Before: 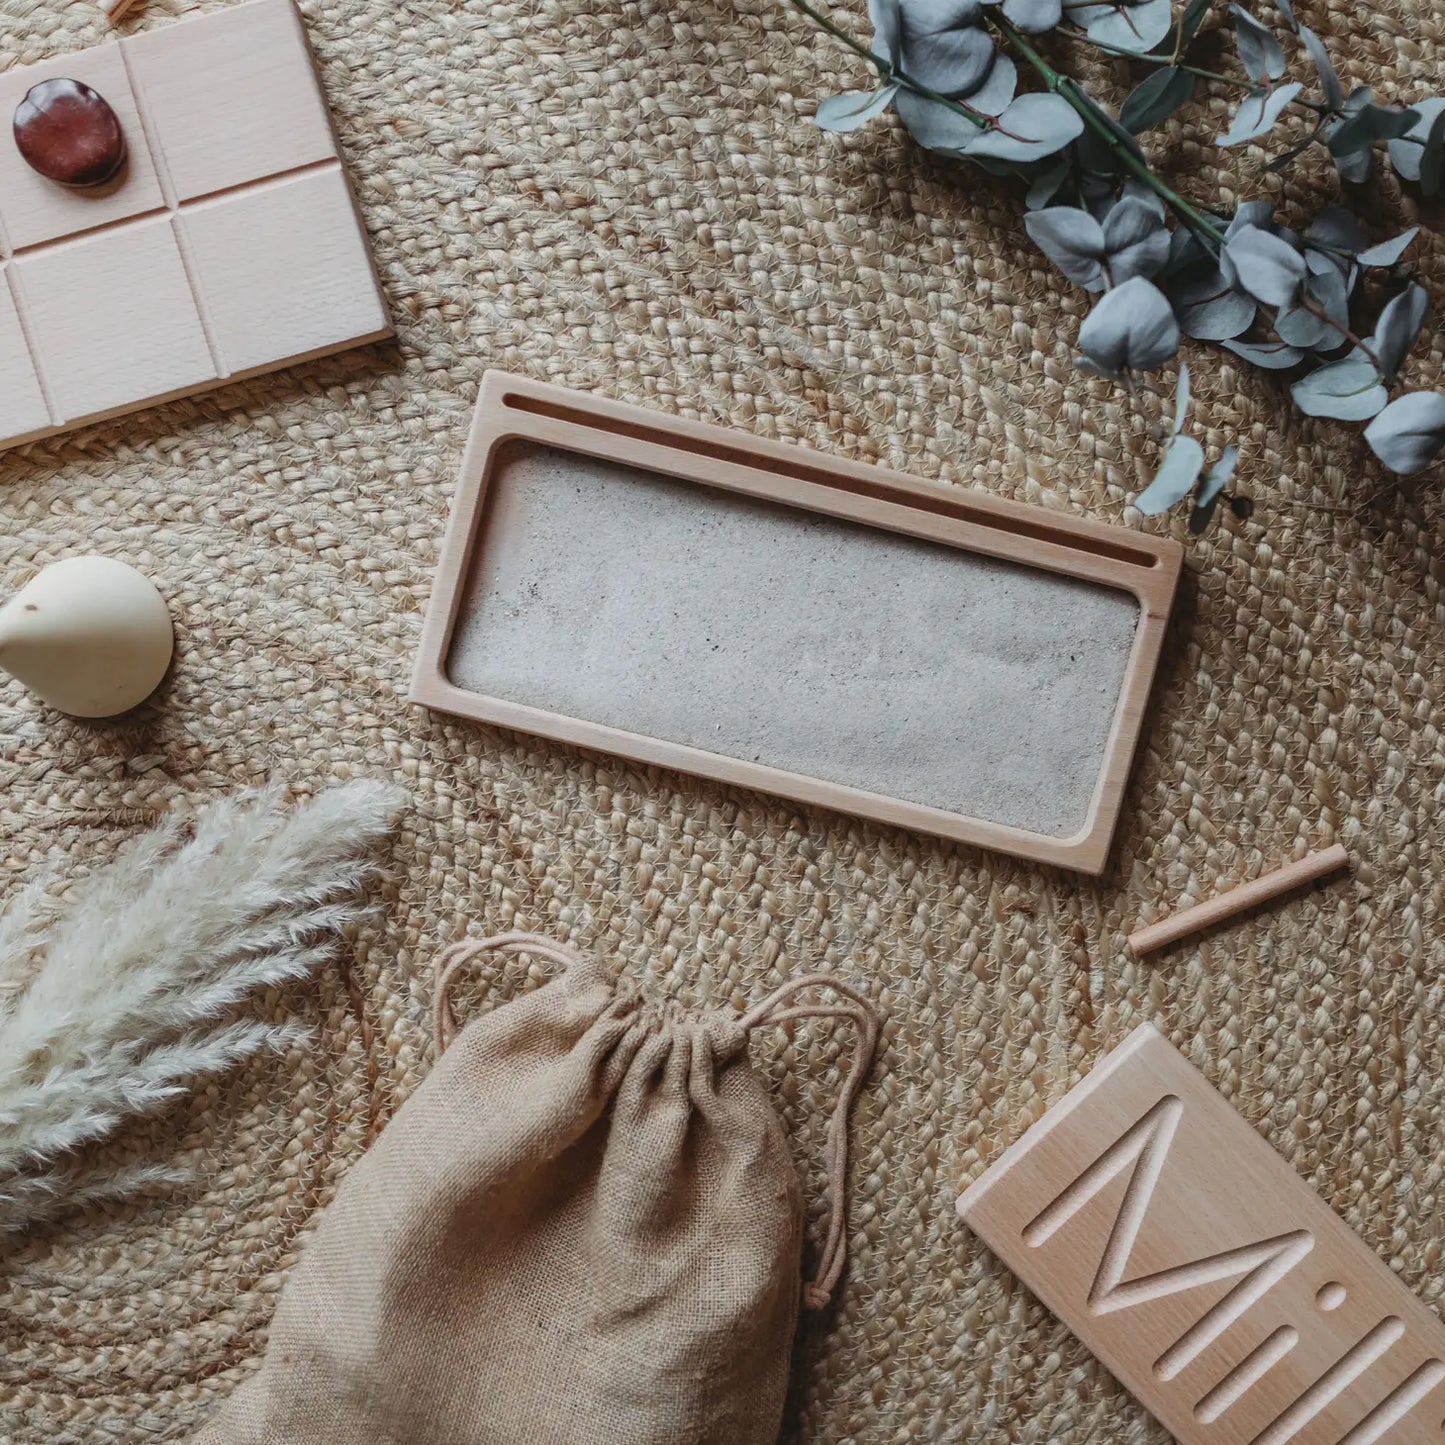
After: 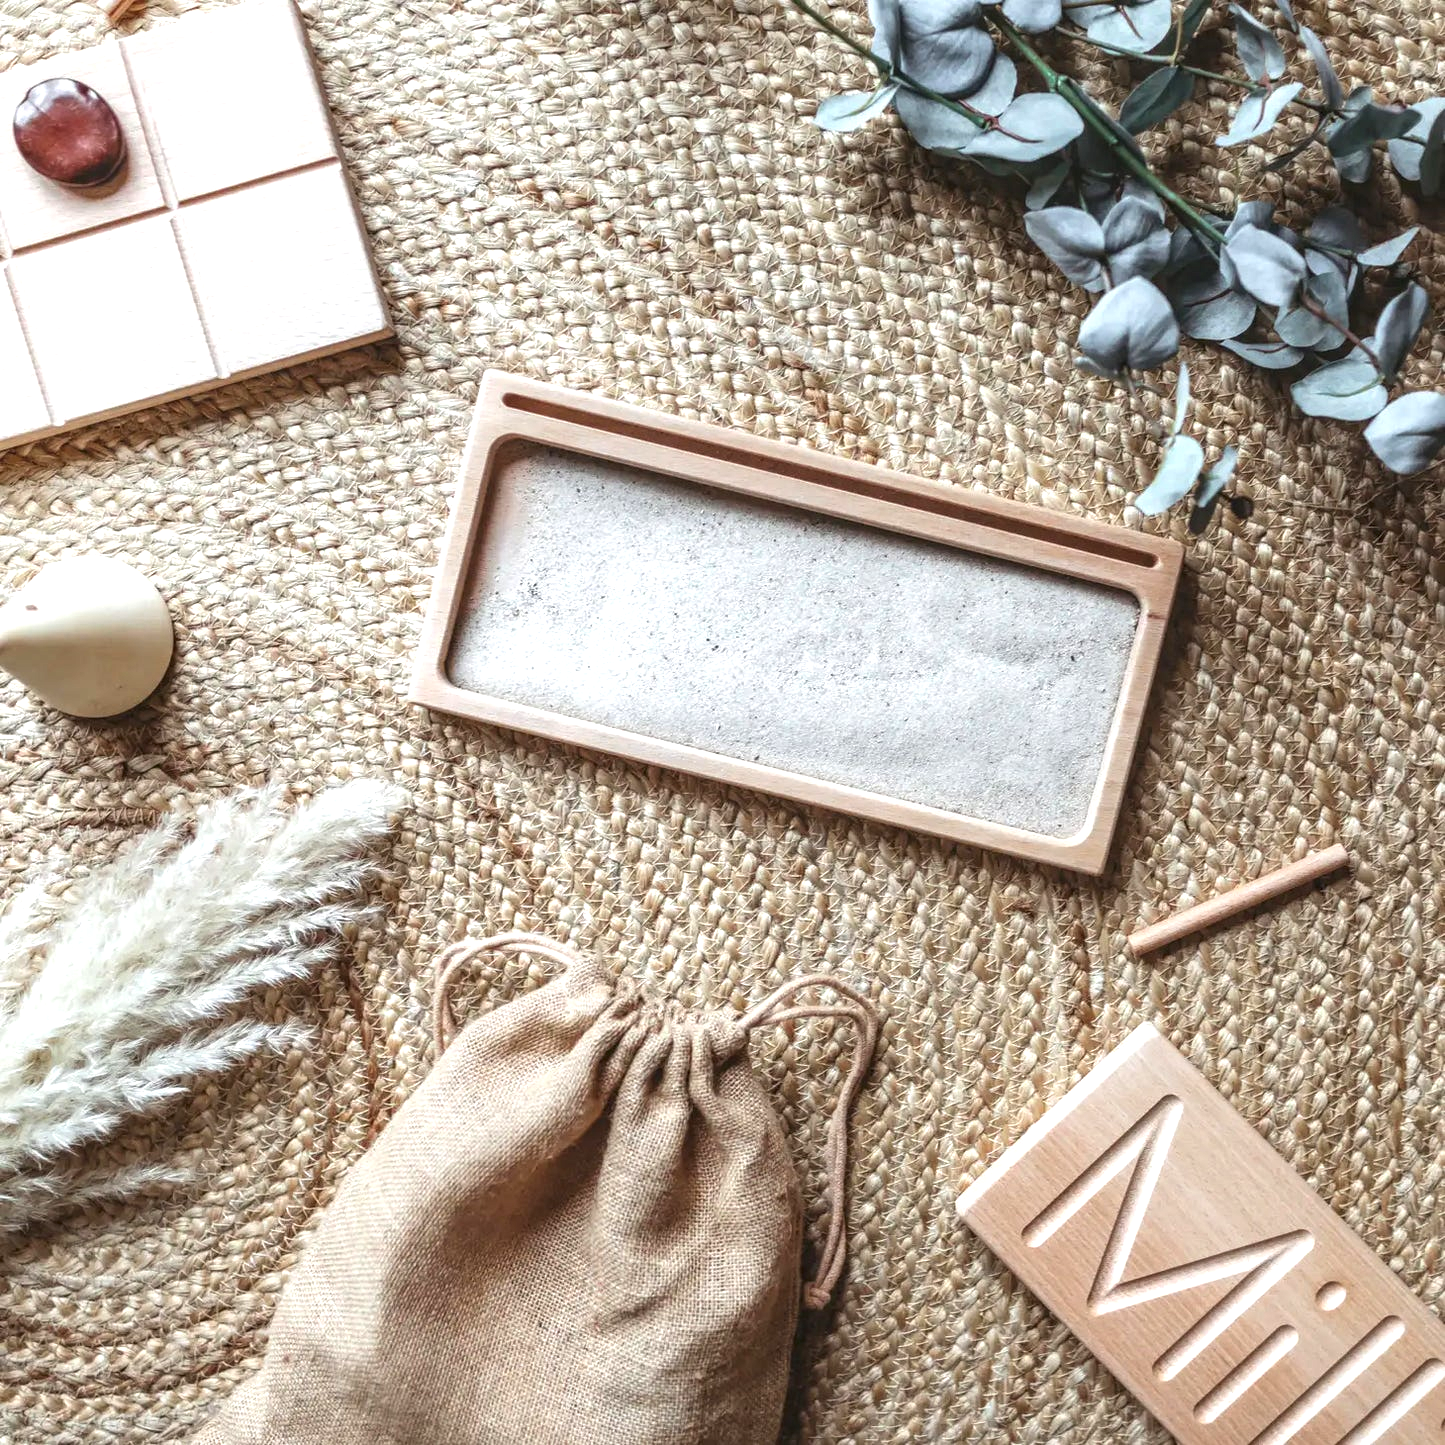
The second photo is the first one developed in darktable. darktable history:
shadows and highlights: shadows 62.66, white point adjustment 0.37, highlights -34.44, compress 83.82%
local contrast: detail 130%
exposure: black level correction 0, exposure 1 EV, compensate highlight preservation false
